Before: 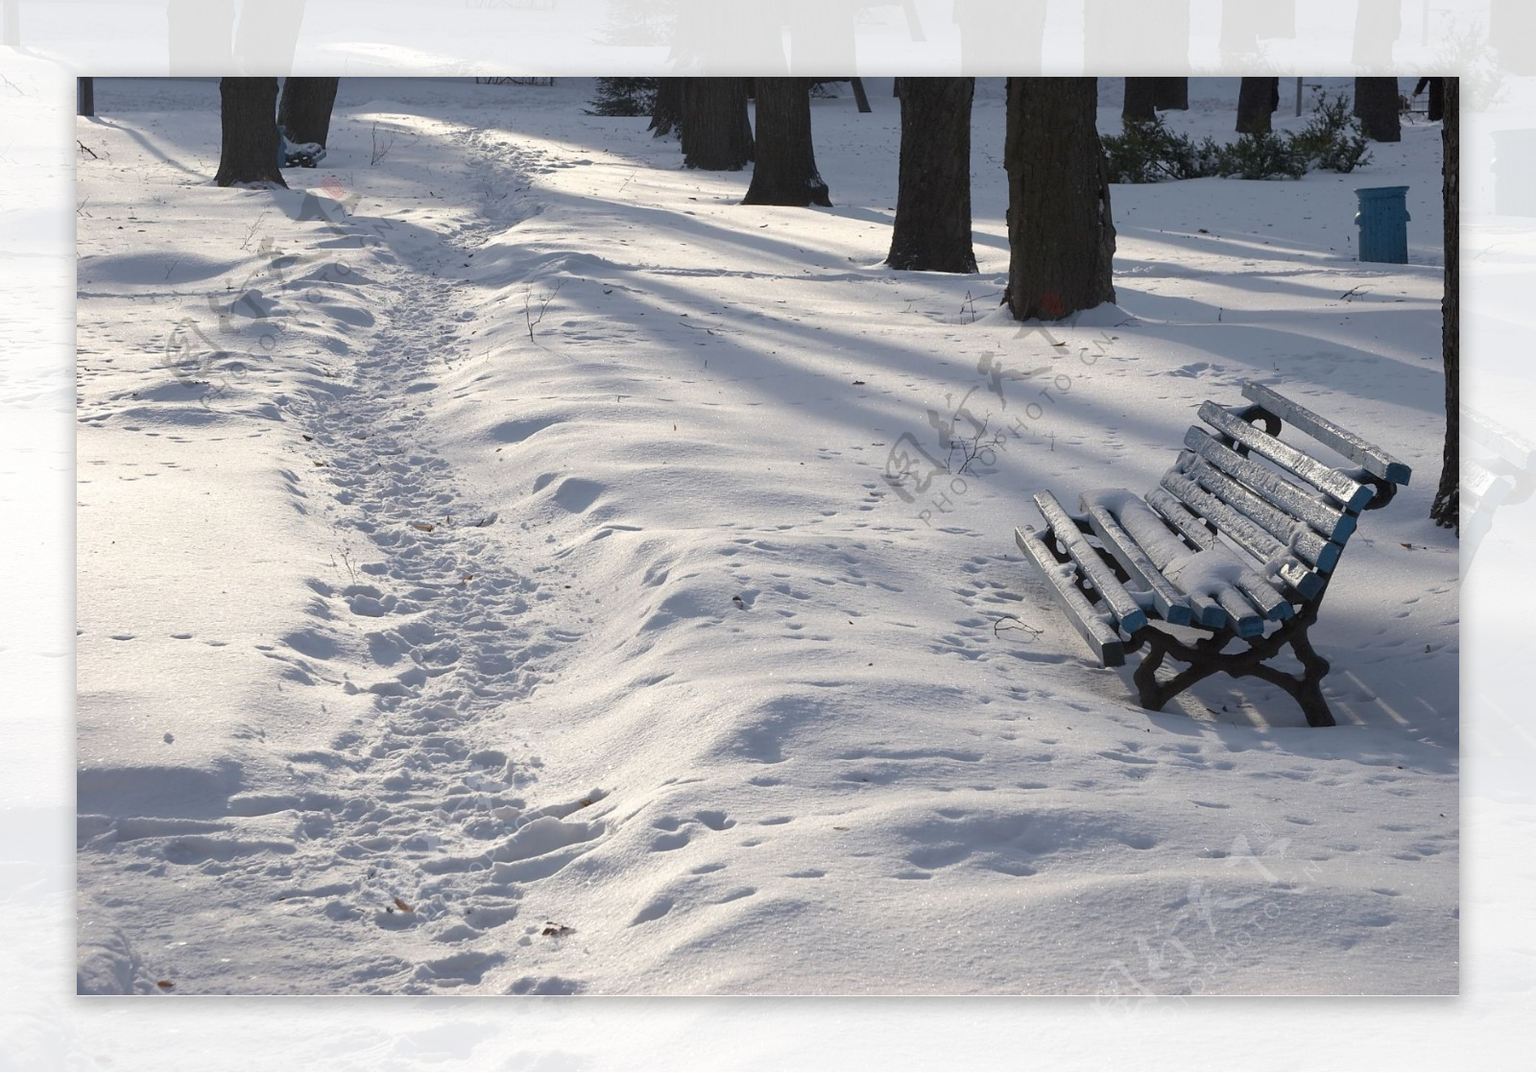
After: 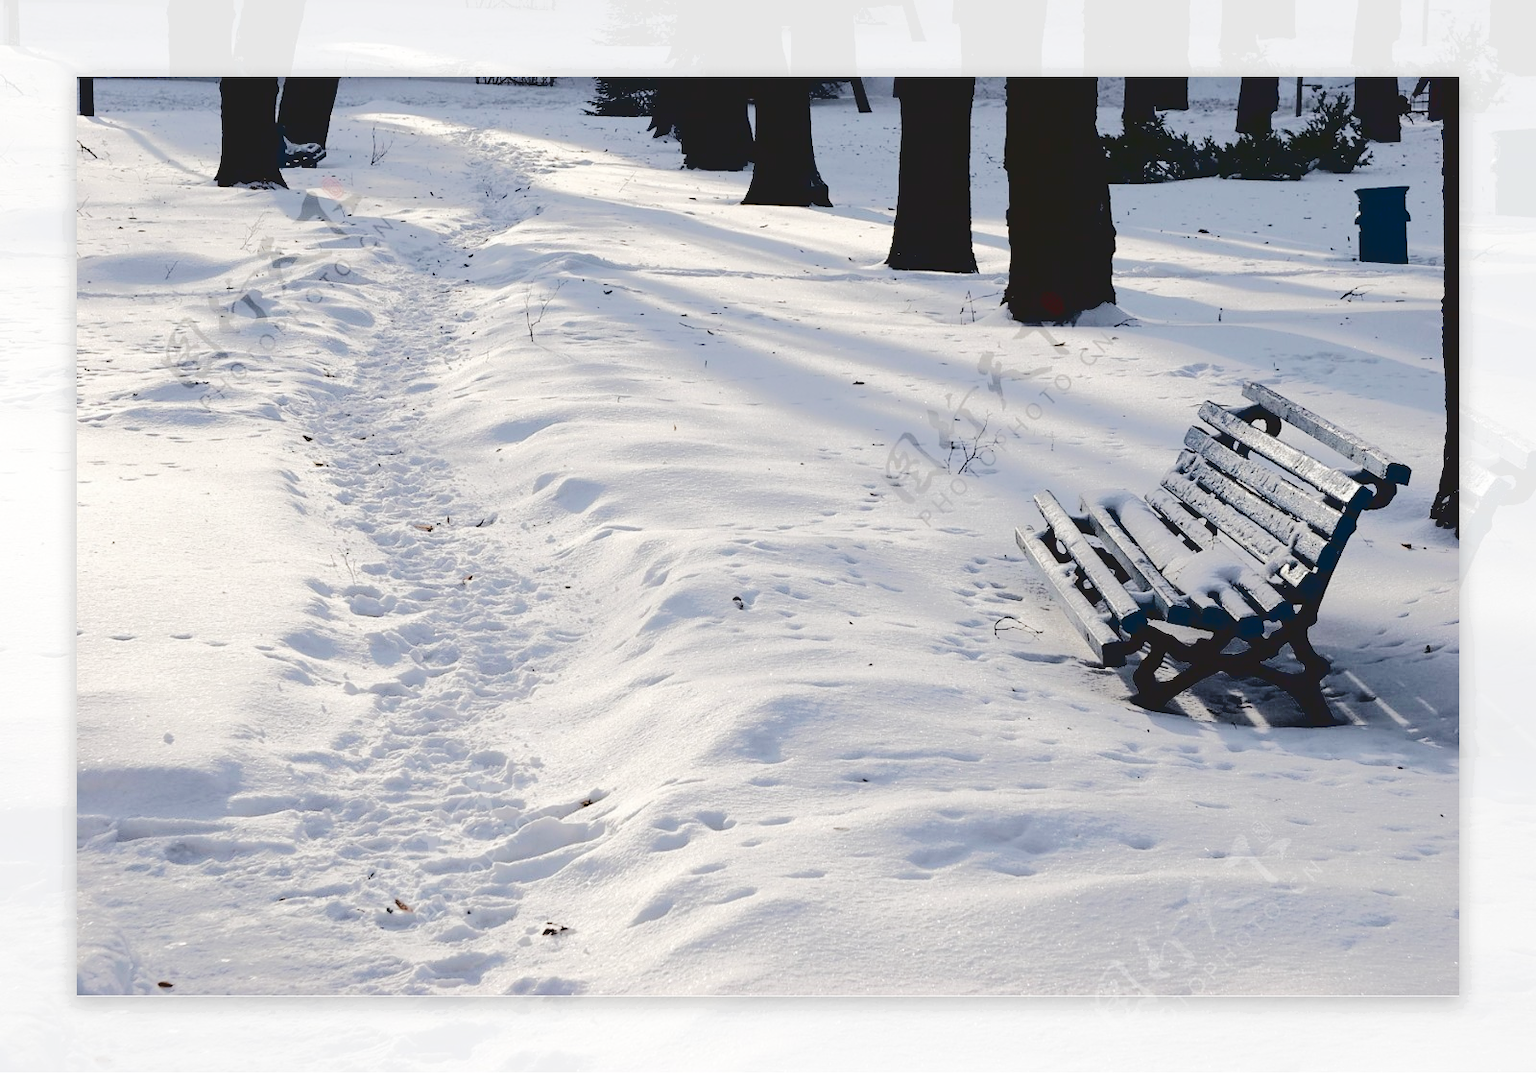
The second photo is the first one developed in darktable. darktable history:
tone curve: curves: ch0 [(0, 0) (0.049, 0.01) (0.154, 0.081) (0.491, 0.519) (0.748, 0.765) (1, 0.919)]; ch1 [(0, 0) (0.172, 0.123) (0.317, 0.272) (0.391, 0.424) (0.499, 0.497) (0.531, 0.541) (0.615, 0.608) (0.741, 0.783) (1, 1)]; ch2 [(0, 0) (0.411, 0.424) (0.483, 0.478) (0.546, 0.532) (0.652, 0.633) (1, 1)], preserve colors none
tone equalizer: -8 EV -0.419 EV, -7 EV -0.355 EV, -6 EV -0.371 EV, -5 EV -0.193 EV, -3 EV 0.239 EV, -2 EV 0.361 EV, -1 EV 0.405 EV, +0 EV 0.41 EV, edges refinement/feathering 500, mask exposure compensation -1.57 EV, preserve details no
base curve: curves: ch0 [(0.065, 0.026) (0.236, 0.358) (0.53, 0.546) (0.777, 0.841) (0.924, 0.992)]
